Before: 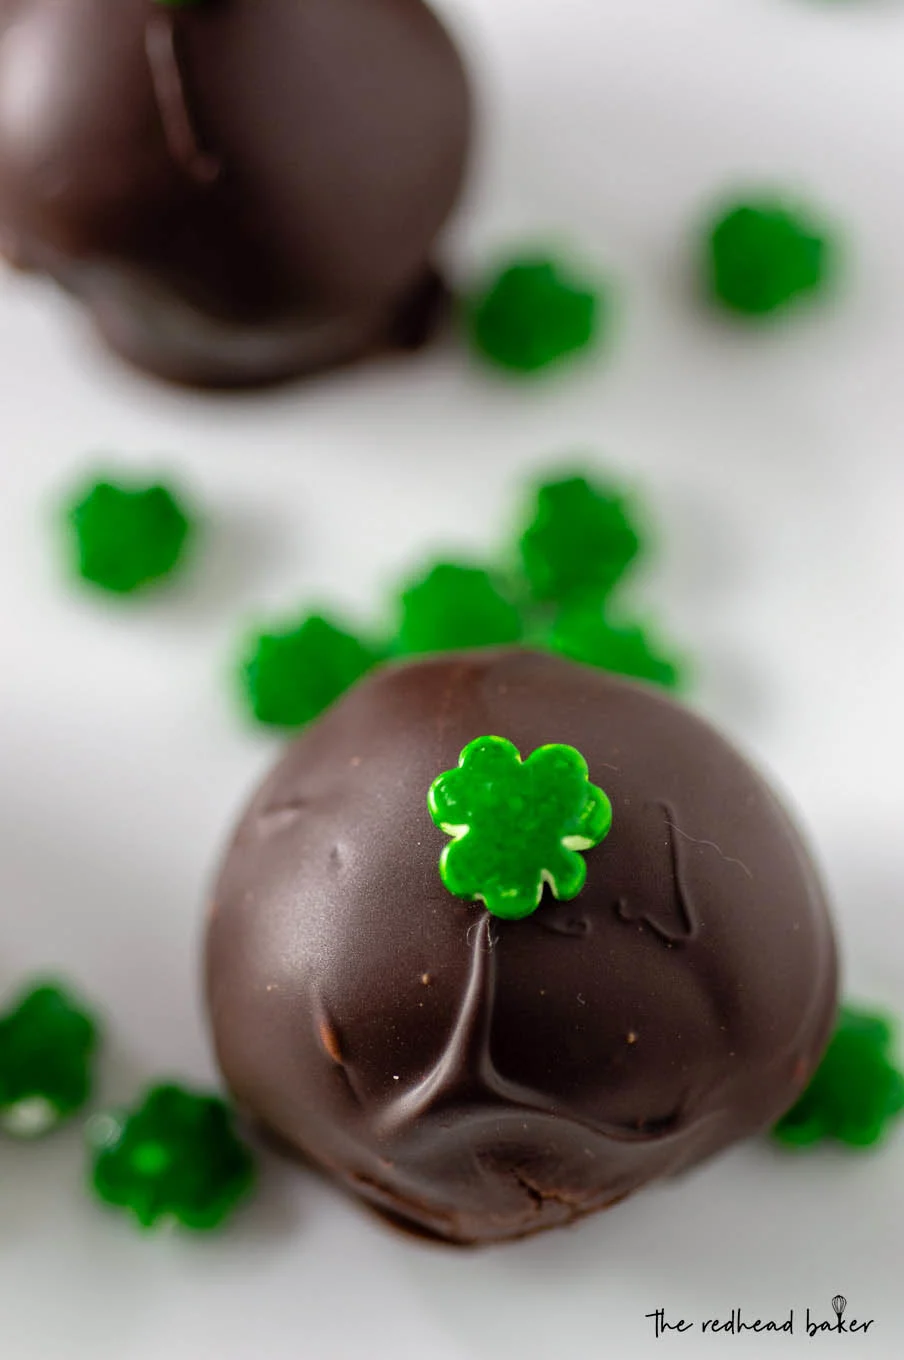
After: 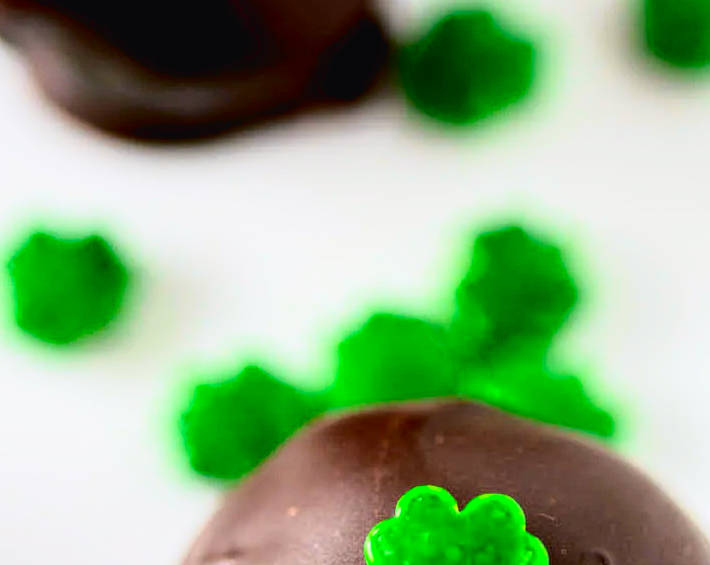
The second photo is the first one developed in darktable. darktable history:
exposure: black level correction 0.01, exposure 0.011 EV, compensate highlight preservation false
tone curve: curves: ch0 [(0, 0.023) (0.132, 0.075) (0.256, 0.2) (0.454, 0.495) (0.708, 0.78) (0.844, 0.896) (1, 0.98)]; ch1 [(0, 0) (0.37, 0.308) (0.478, 0.46) (0.499, 0.5) (0.513, 0.508) (0.526, 0.533) (0.59, 0.612) (0.764, 0.804) (1, 1)]; ch2 [(0, 0) (0.312, 0.313) (0.461, 0.454) (0.48, 0.477) (0.503, 0.5) (0.526, 0.54) (0.564, 0.595) (0.631, 0.676) (0.713, 0.767) (0.985, 0.966)], color space Lab, independent channels
crop: left 7.036%, top 18.398%, right 14.379%, bottom 40.043%
base curve: curves: ch0 [(0, 0) (0.005, 0.002) (0.193, 0.295) (0.399, 0.664) (0.75, 0.928) (1, 1)]
